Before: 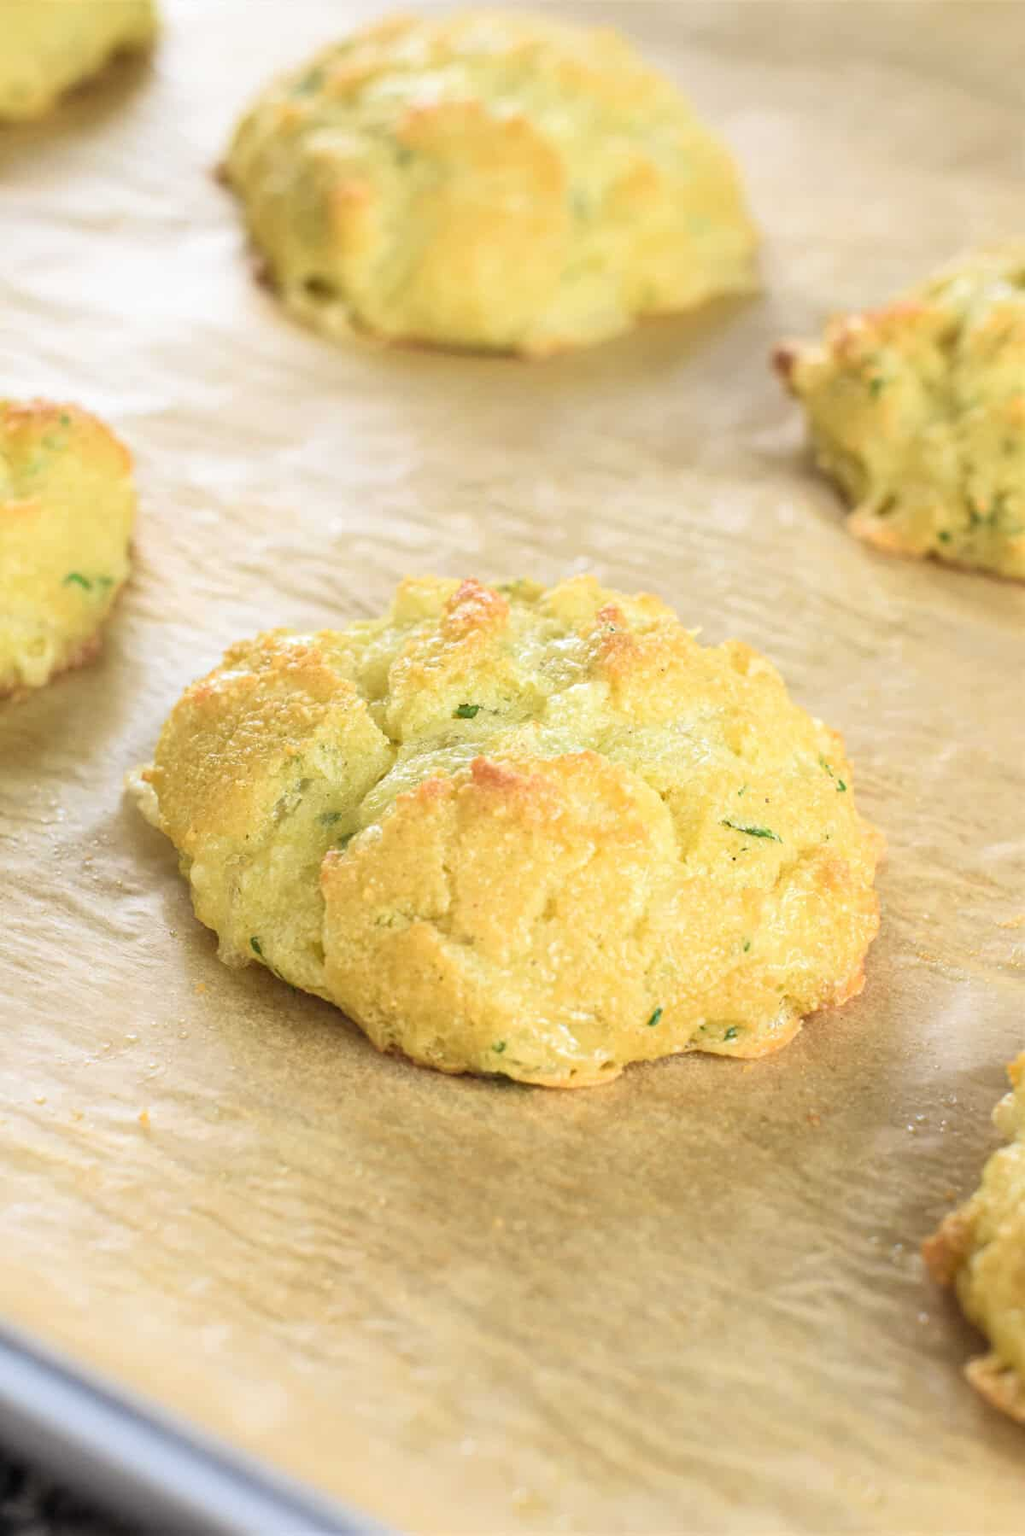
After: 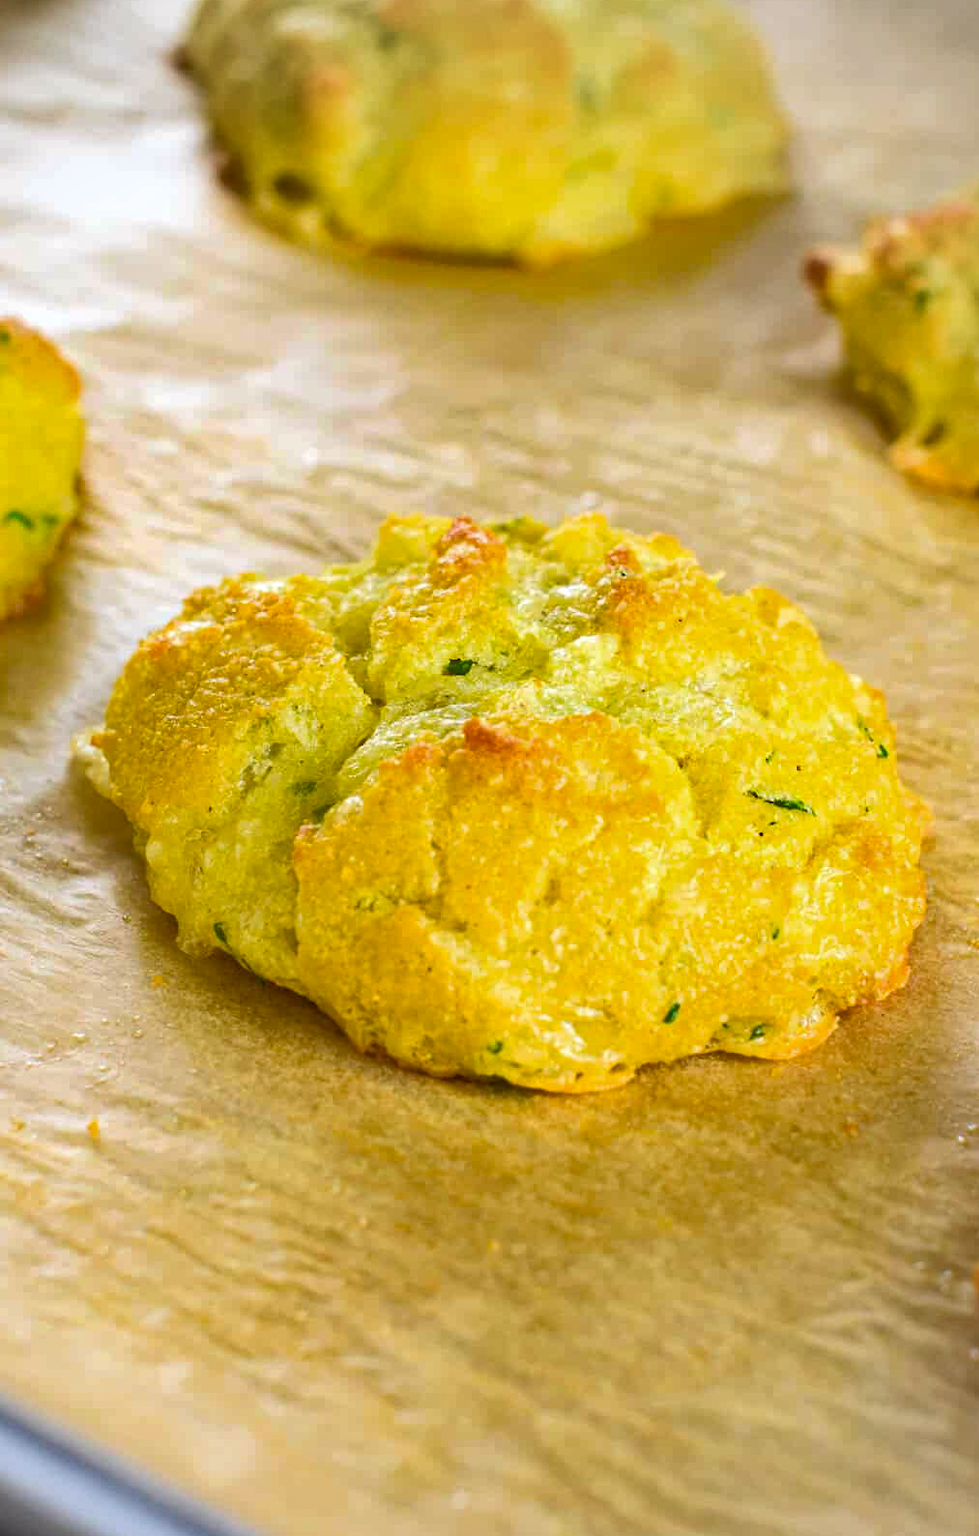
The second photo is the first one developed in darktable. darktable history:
crop: left 6.022%, top 7.958%, right 9.55%, bottom 3.706%
haze removal: compatibility mode true, adaptive false
color balance rgb: global offset › hue 171.72°, perceptual saturation grading › global saturation 25.876%, global vibrance 14.988%
vignetting: brightness -0.199, center (-0.075, 0.066)
shadows and highlights: soften with gaussian
